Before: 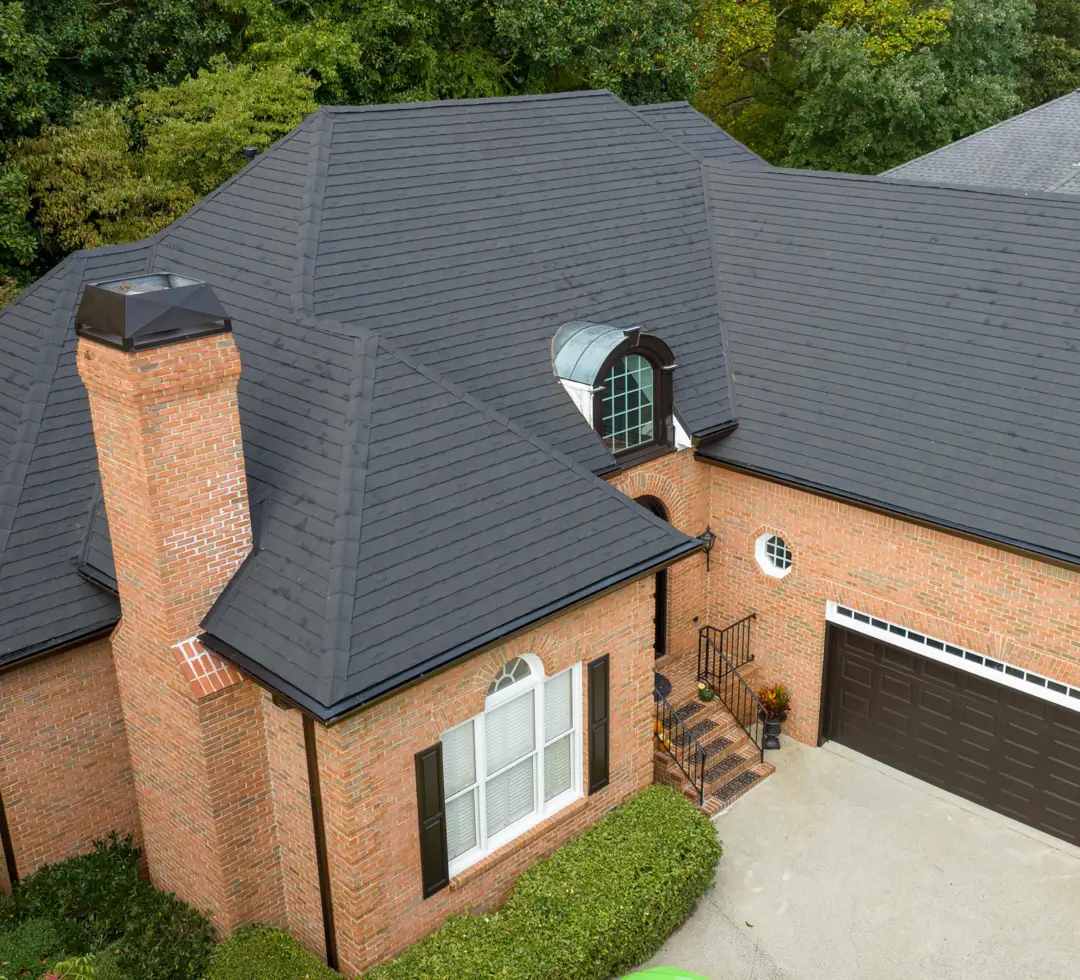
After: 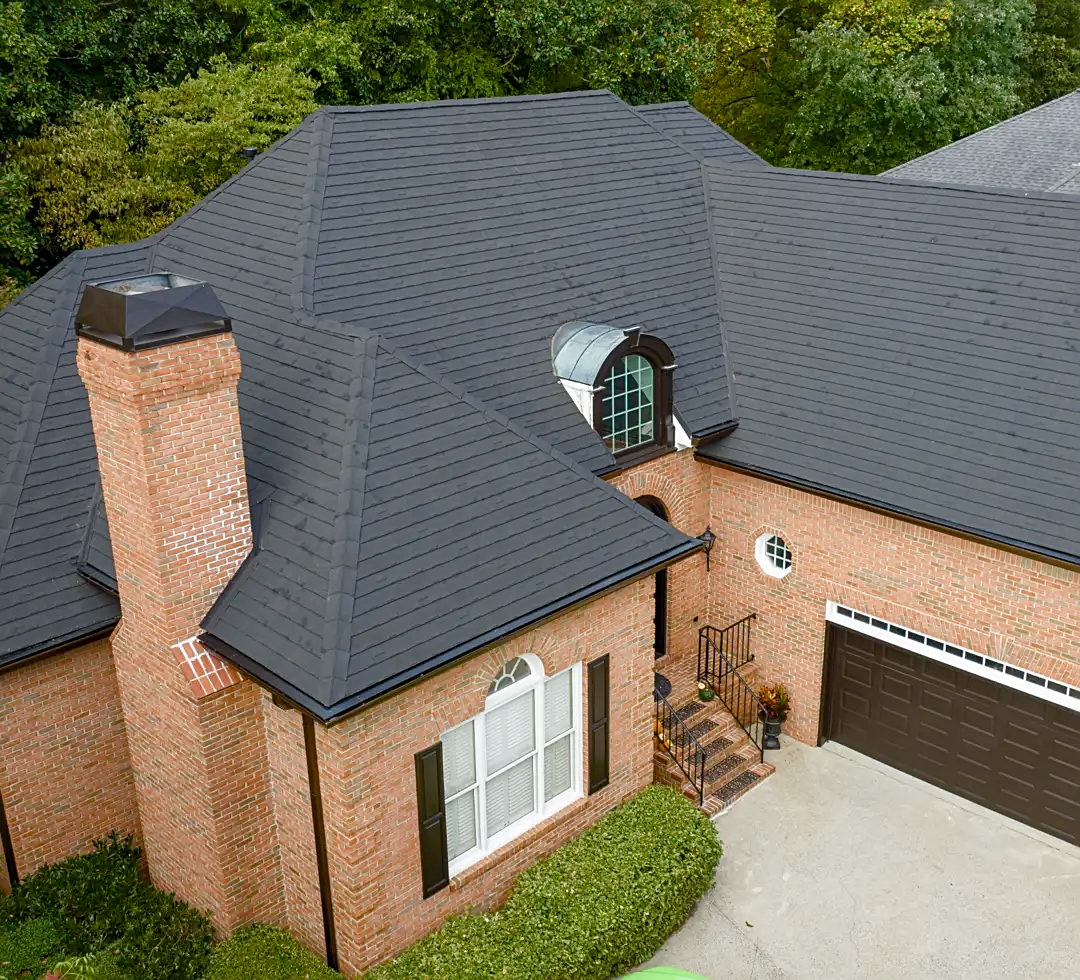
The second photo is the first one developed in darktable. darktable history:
color balance rgb: perceptual saturation grading › global saturation 20%, perceptual saturation grading › highlights -50%, perceptual saturation grading › shadows 30%
sharpen: radius 2.167, amount 0.381, threshold 0
